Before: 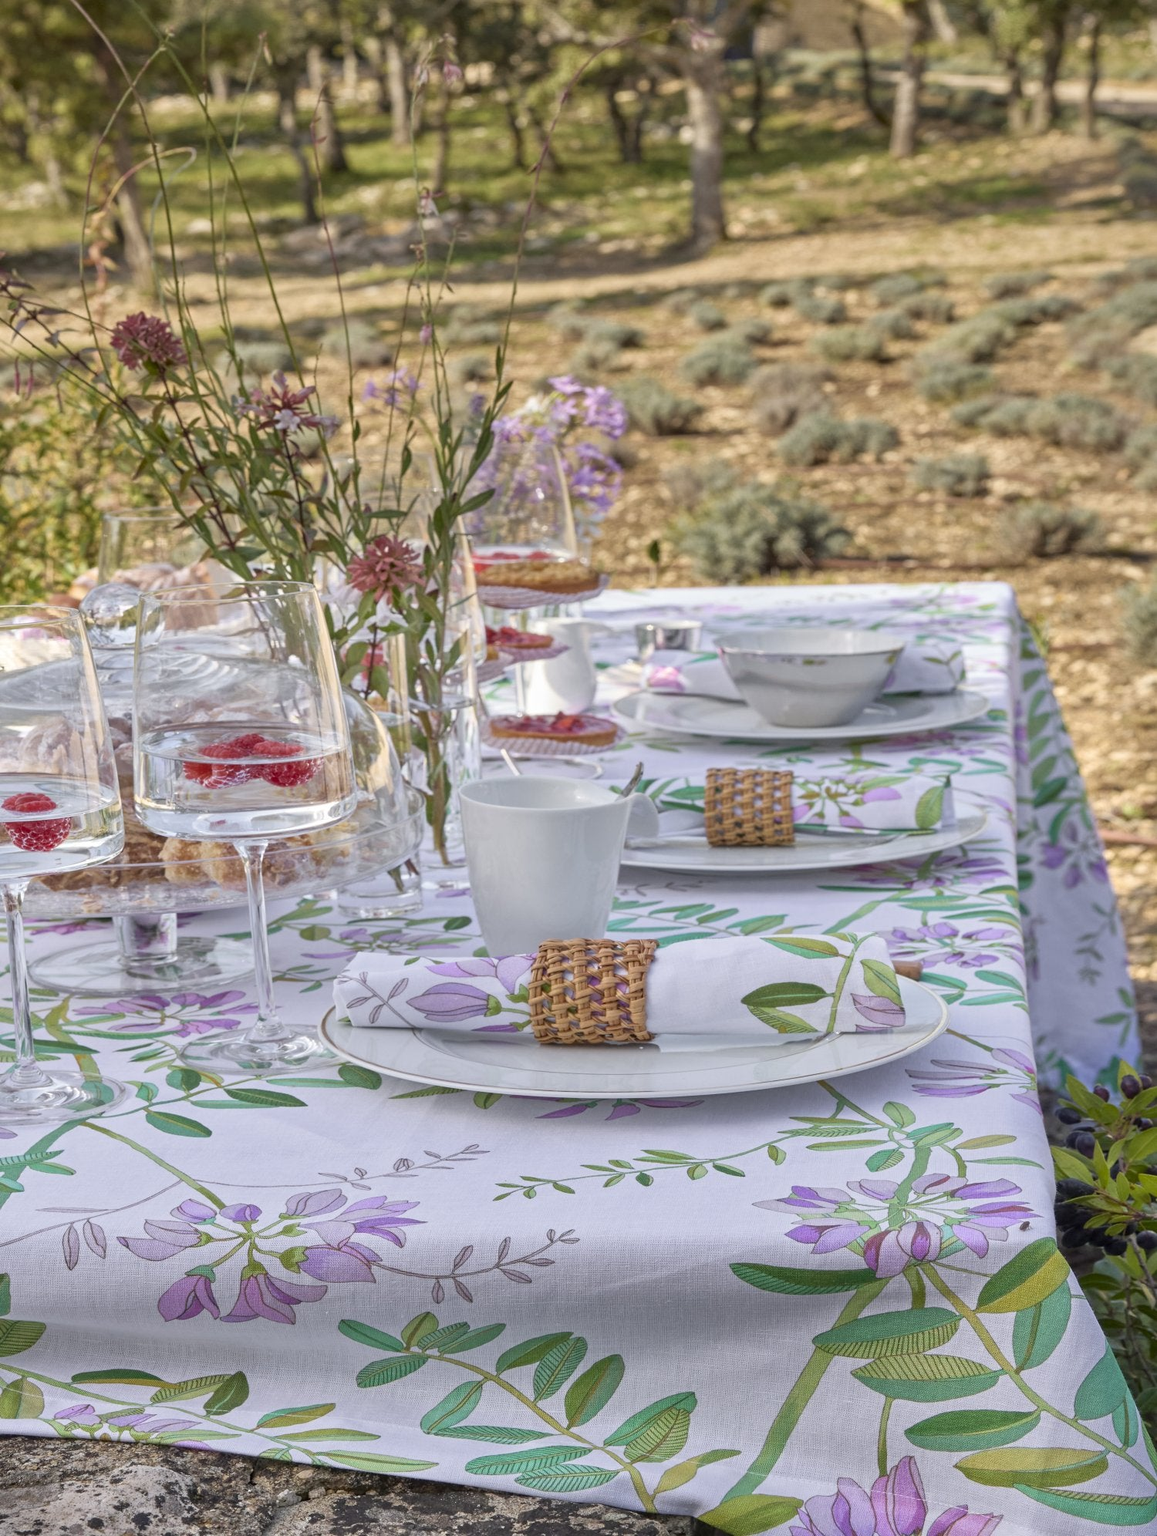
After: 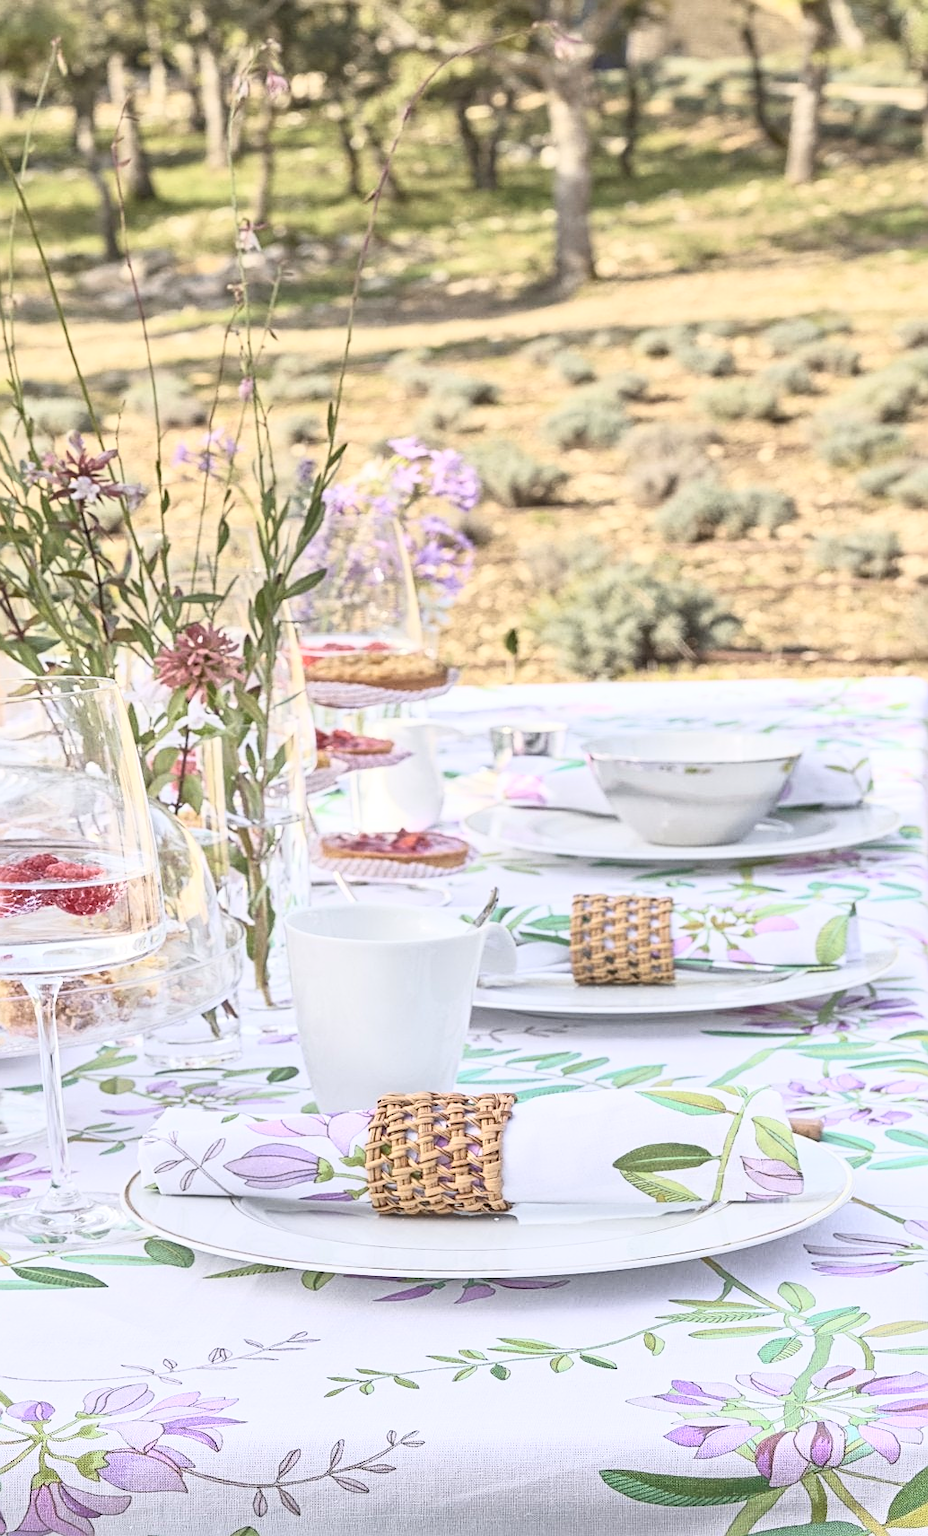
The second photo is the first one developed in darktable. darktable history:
contrast brightness saturation: contrast 0.387, brightness 0.538
sharpen: on, module defaults
crop: left 18.588%, right 12.35%, bottom 14.024%
